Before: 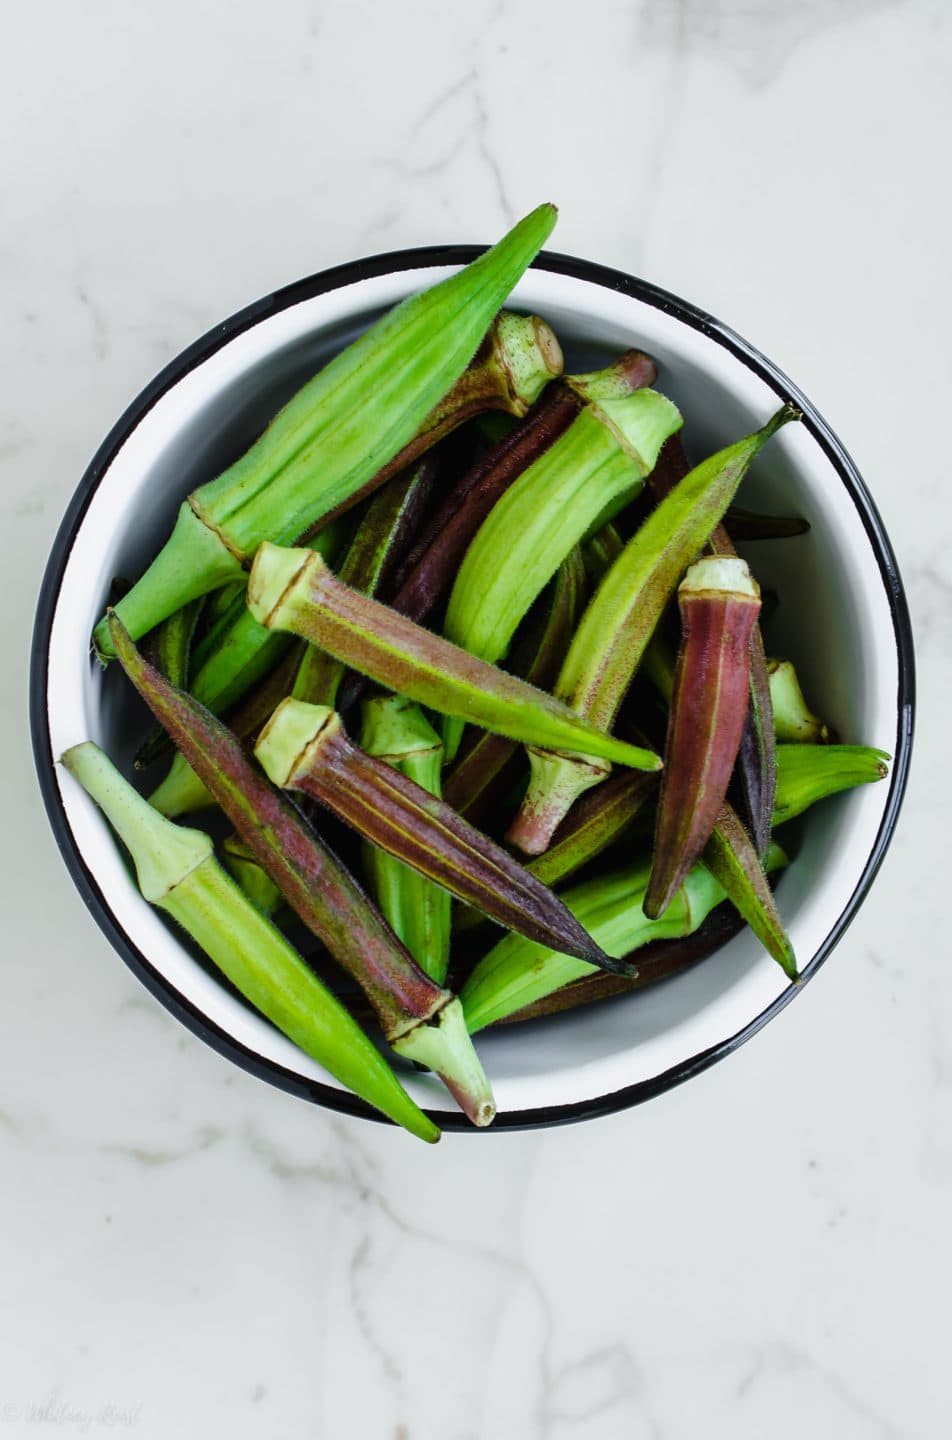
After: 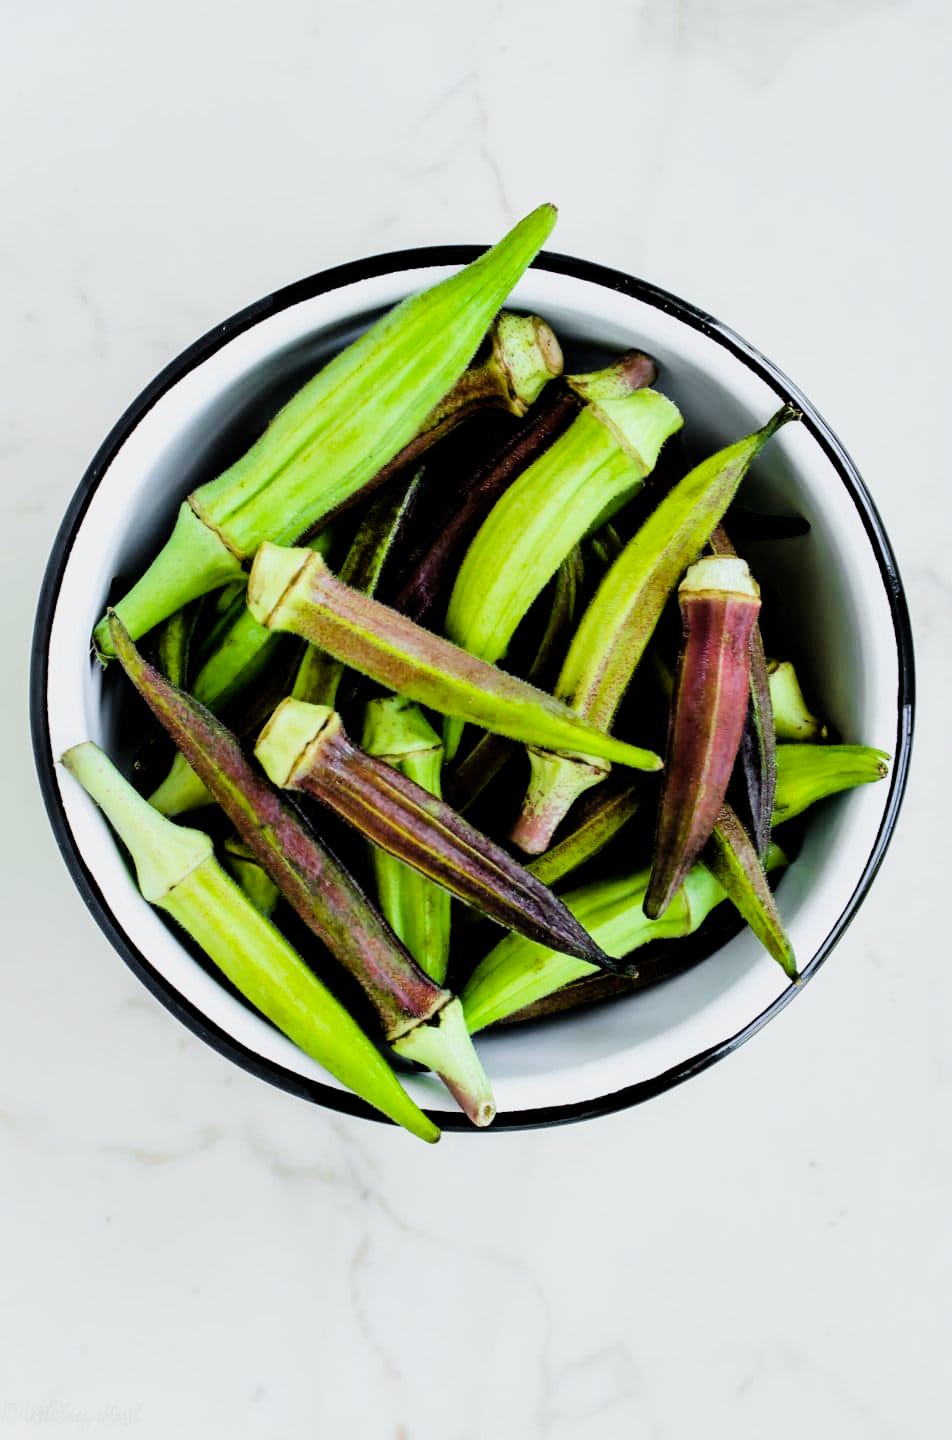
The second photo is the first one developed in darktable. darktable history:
color zones: curves: ch0 [(0, 0.5) (0.125, 0.4) (0.25, 0.5) (0.375, 0.4) (0.5, 0.4) (0.625, 0.35) (0.75, 0.35) (0.875, 0.5)]; ch1 [(0, 0.35) (0.125, 0.45) (0.25, 0.35) (0.375, 0.35) (0.5, 0.35) (0.625, 0.35) (0.75, 0.45) (0.875, 0.35)]; ch2 [(0, 0.6) (0.125, 0.5) (0.25, 0.5) (0.375, 0.6) (0.5, 0.6) (0.625, 0.5) (0.75, 0.5) (0.875, 0.5)], mix -133.04%
filmic rgb: black relative exposure -5.01 EV, white relative exposure 4 EV, hardness 2.88, contrast 1.301, highlights saturation mix -11.16%
exposure: exposure 0.492 EV, compensate exposure bias true, compensate highlight preservation false
